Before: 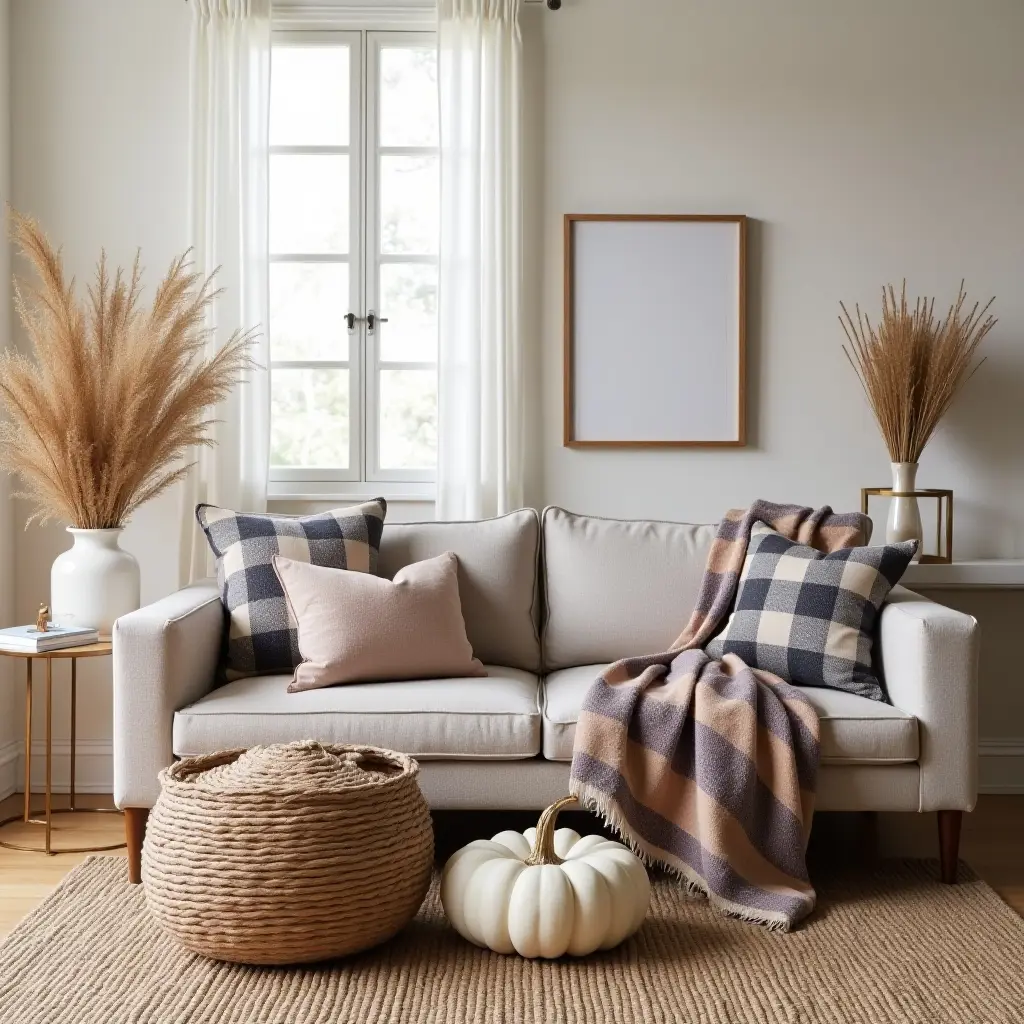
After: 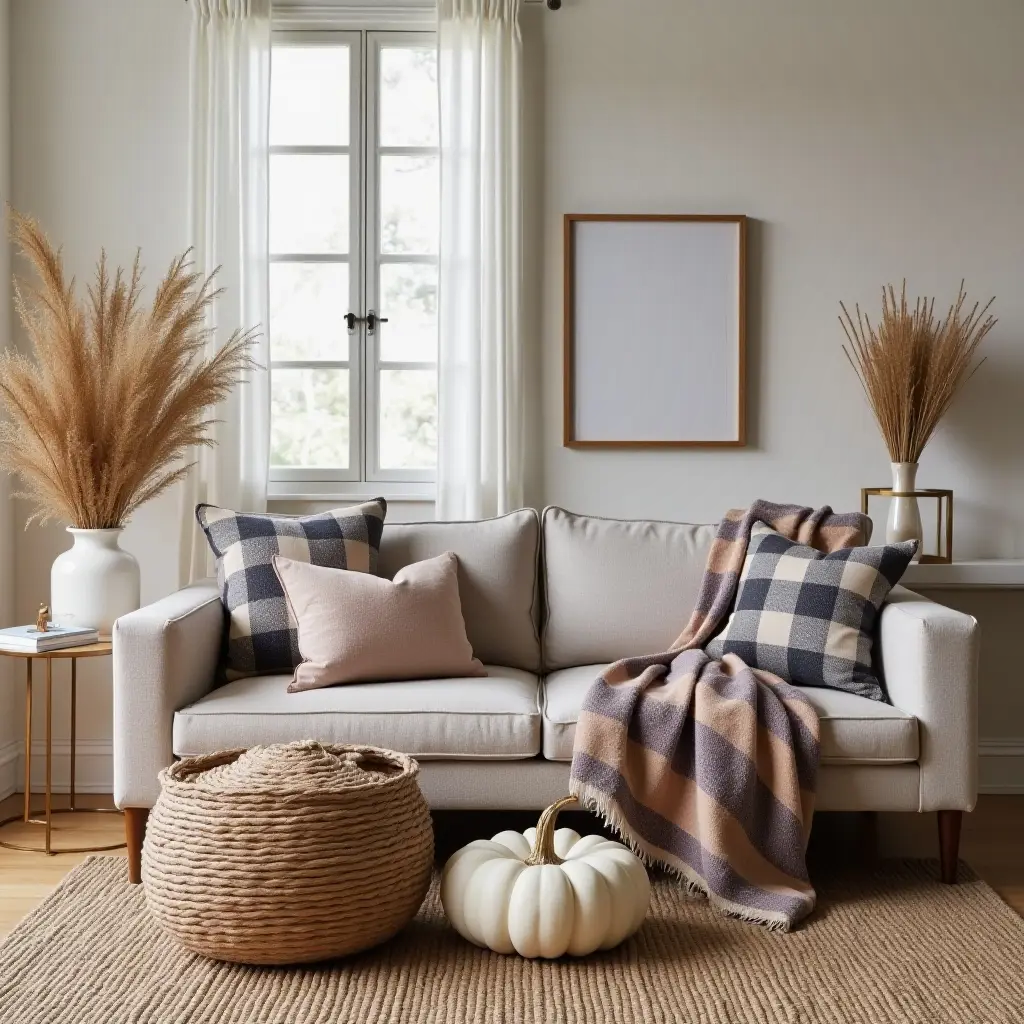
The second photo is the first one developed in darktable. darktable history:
shadows and highlights: shadows 43.71, white point adjustment -1.46, soften with gaussian
color balance: on, module defaults
